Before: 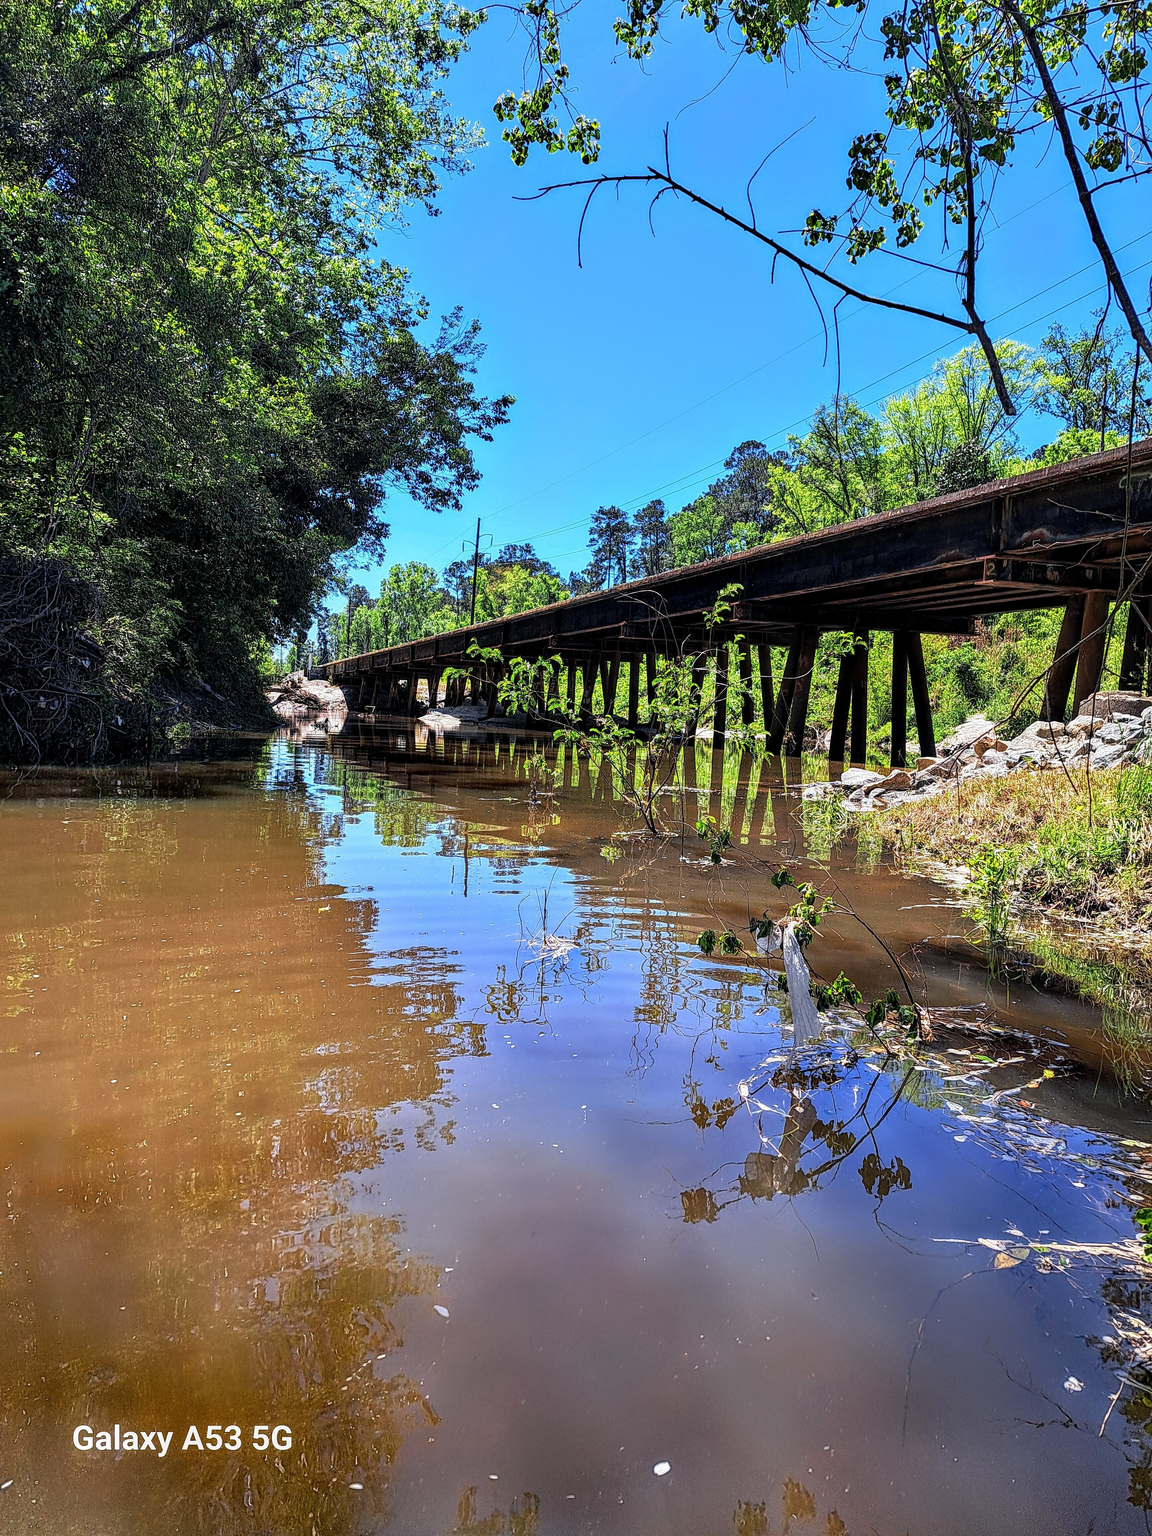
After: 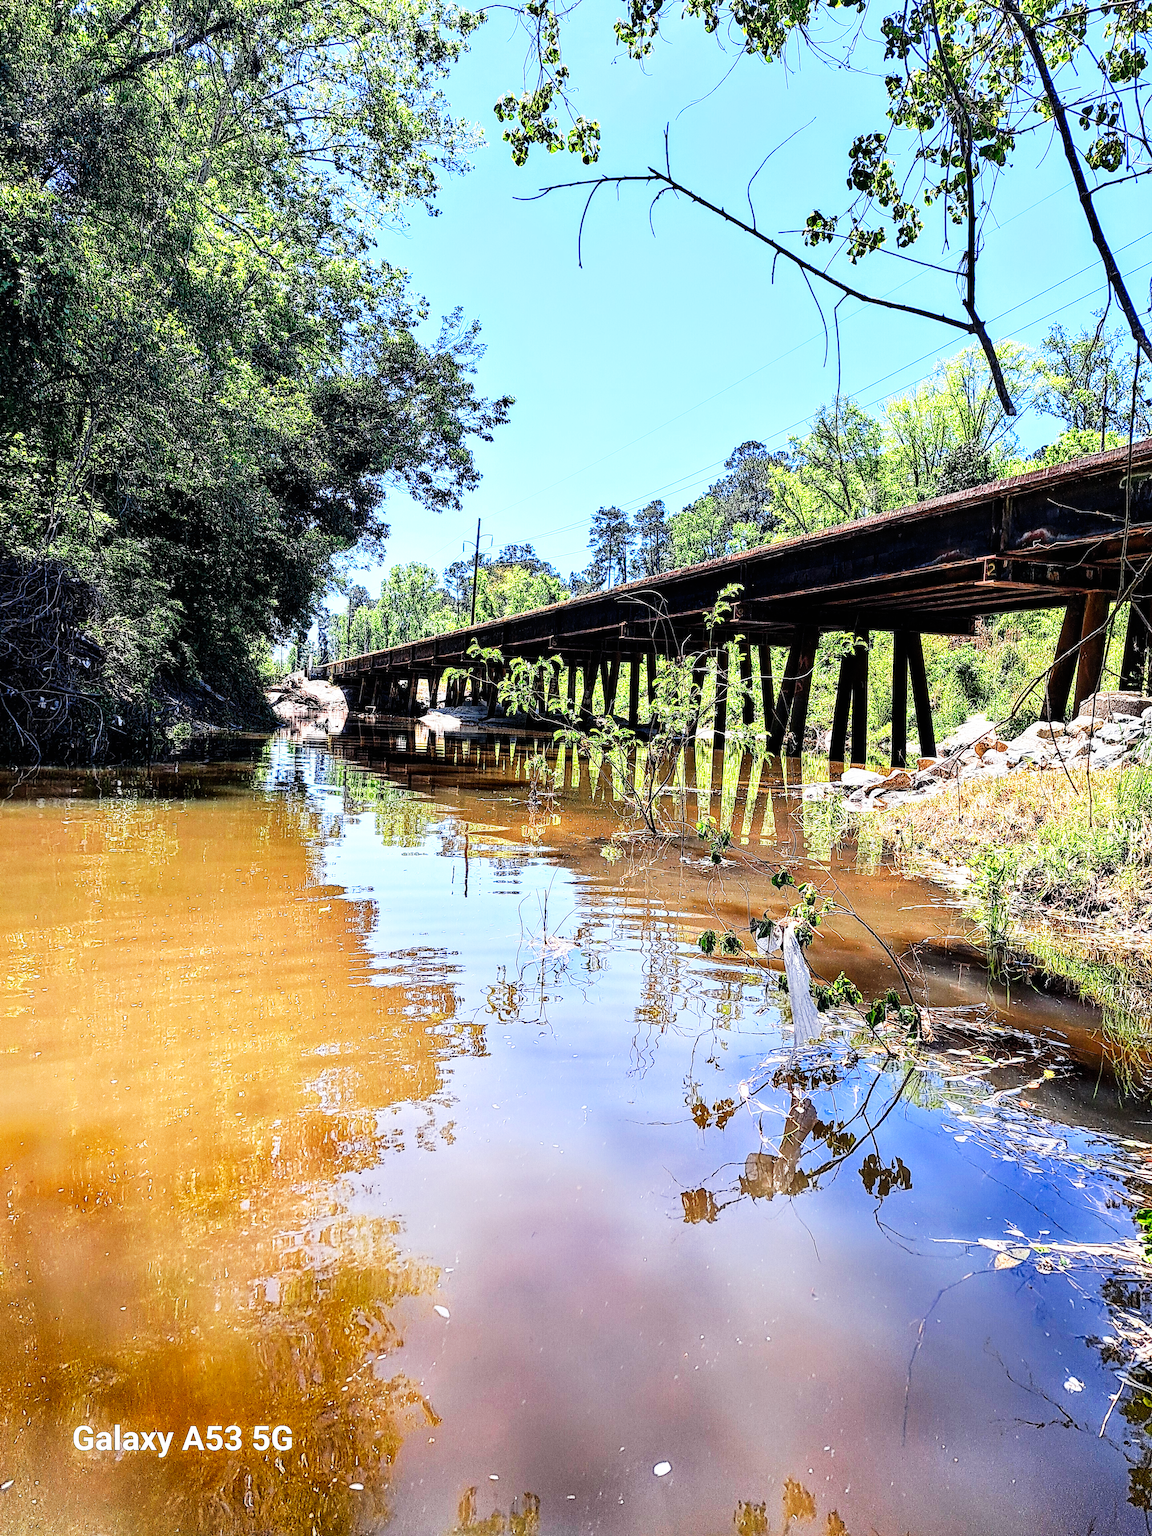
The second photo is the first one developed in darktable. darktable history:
tone equalizer: on, module defaults
contrast brightness saturation: contrast 0.08, saturation 0.02
base curve: curves: ch0 [(0, 0) (0.007, 0.004) (0.027, 0.03) (0.046, 0.07) (0.207, 0.54) (0.442, 0.872) (0.673, 0.972) (1, 1)], preserve colors none
